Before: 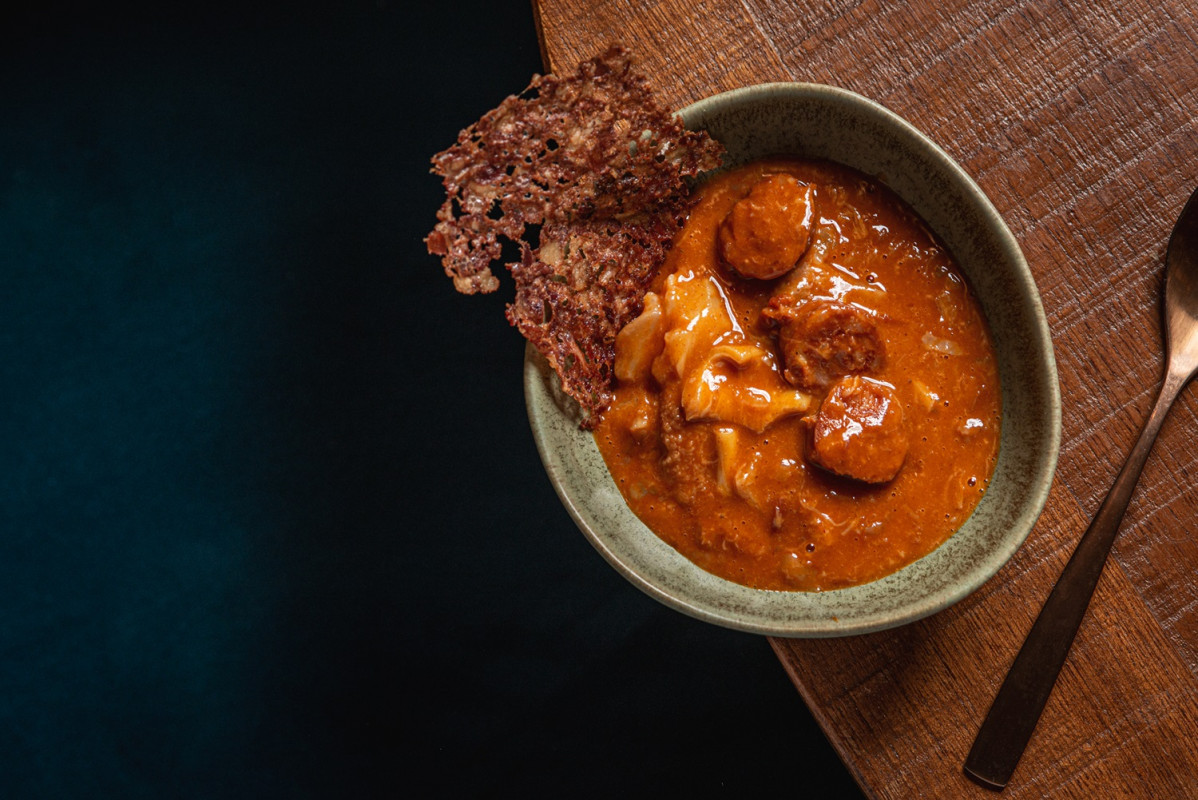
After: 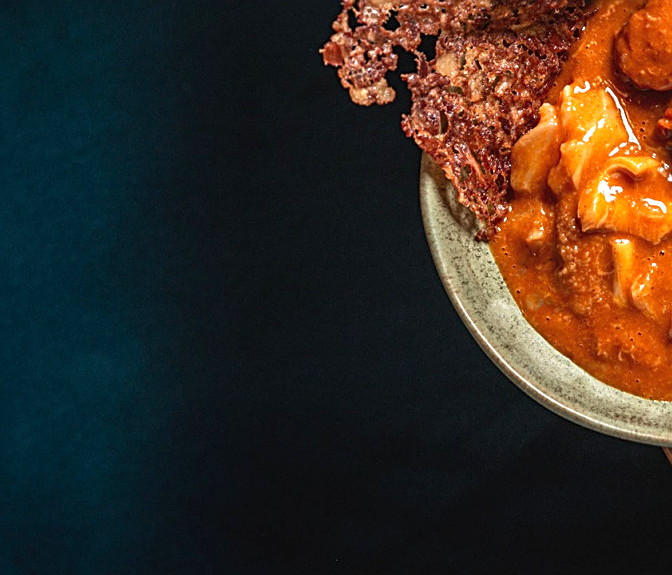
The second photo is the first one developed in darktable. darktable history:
sharpen: on, module defaults
exposure: exposure 0.759 EV, compensate highlight preservation false
crop: left 8.707%, top 23.673%, right 35.12%, bottom 4.37%
